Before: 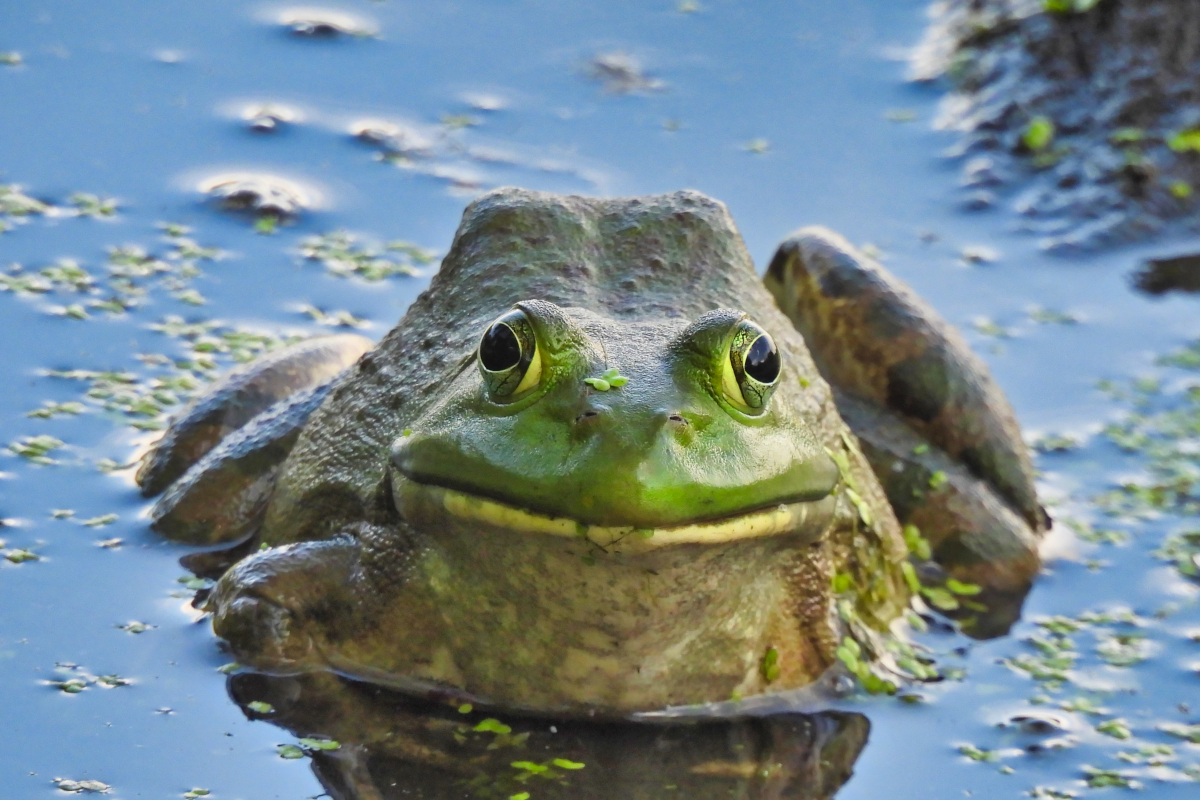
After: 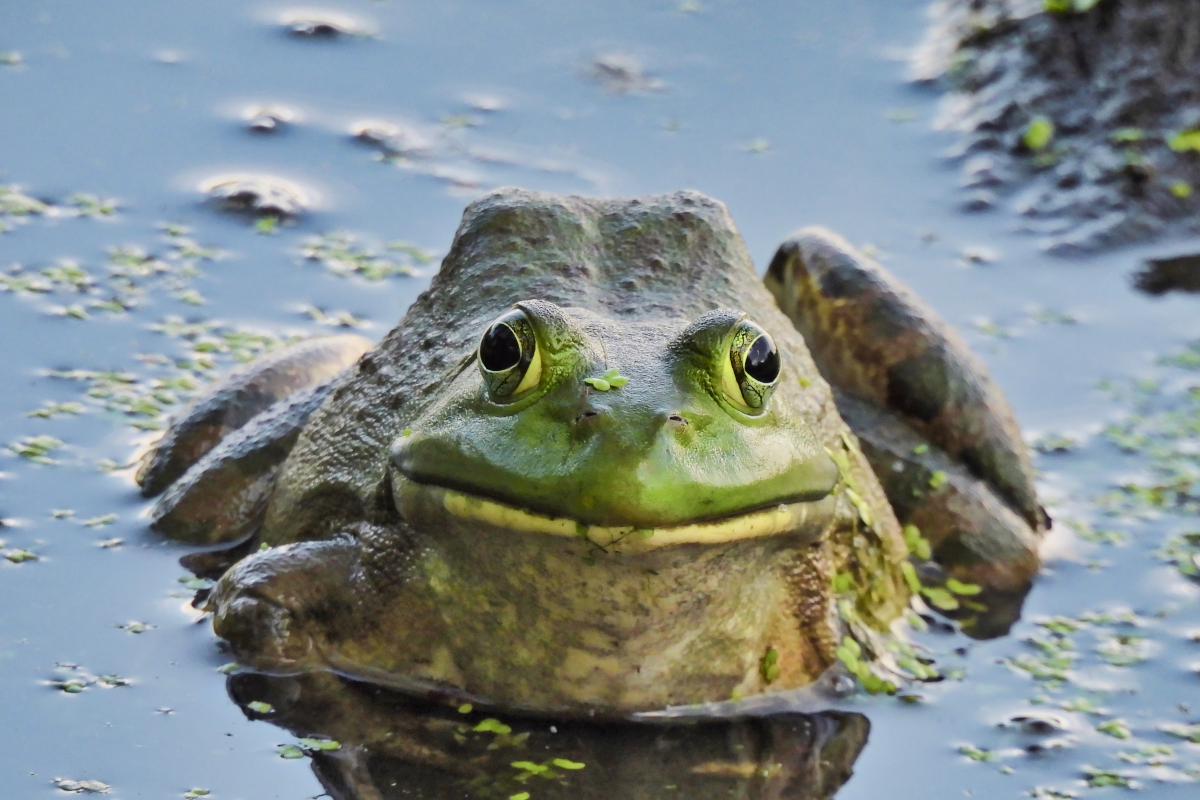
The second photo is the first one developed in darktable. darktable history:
tone curve: curves: ch0 [(0, 0) (0.052, 0.018) (0.236, 0.207) (0.41, 0.417) (0.485, 0.518) (0.54, 0.584) (0.625, 0.666) (0.845, 0.828) (0.994, 0.964)]; ch1 [(0, 0) (0.136, 0.146) (0.317, 0.34) (0.382, 0.408) (0.434, 0.441) (0.472, 0.479) (0.498, 0.501) (0.557, 0.558) (0.616, 0.59) (0.739, 0.7) (1, 1)]; ch2 [(0, 0) (0.352, 0.403) (0.447, 0.466) (0.482, 0.482) (0.528, 0.526) (0.586, 0.577) (0.618, 0.621) (0.785, 0.747) (1, 1)], color space Lab, independent channels, preserve colors none
